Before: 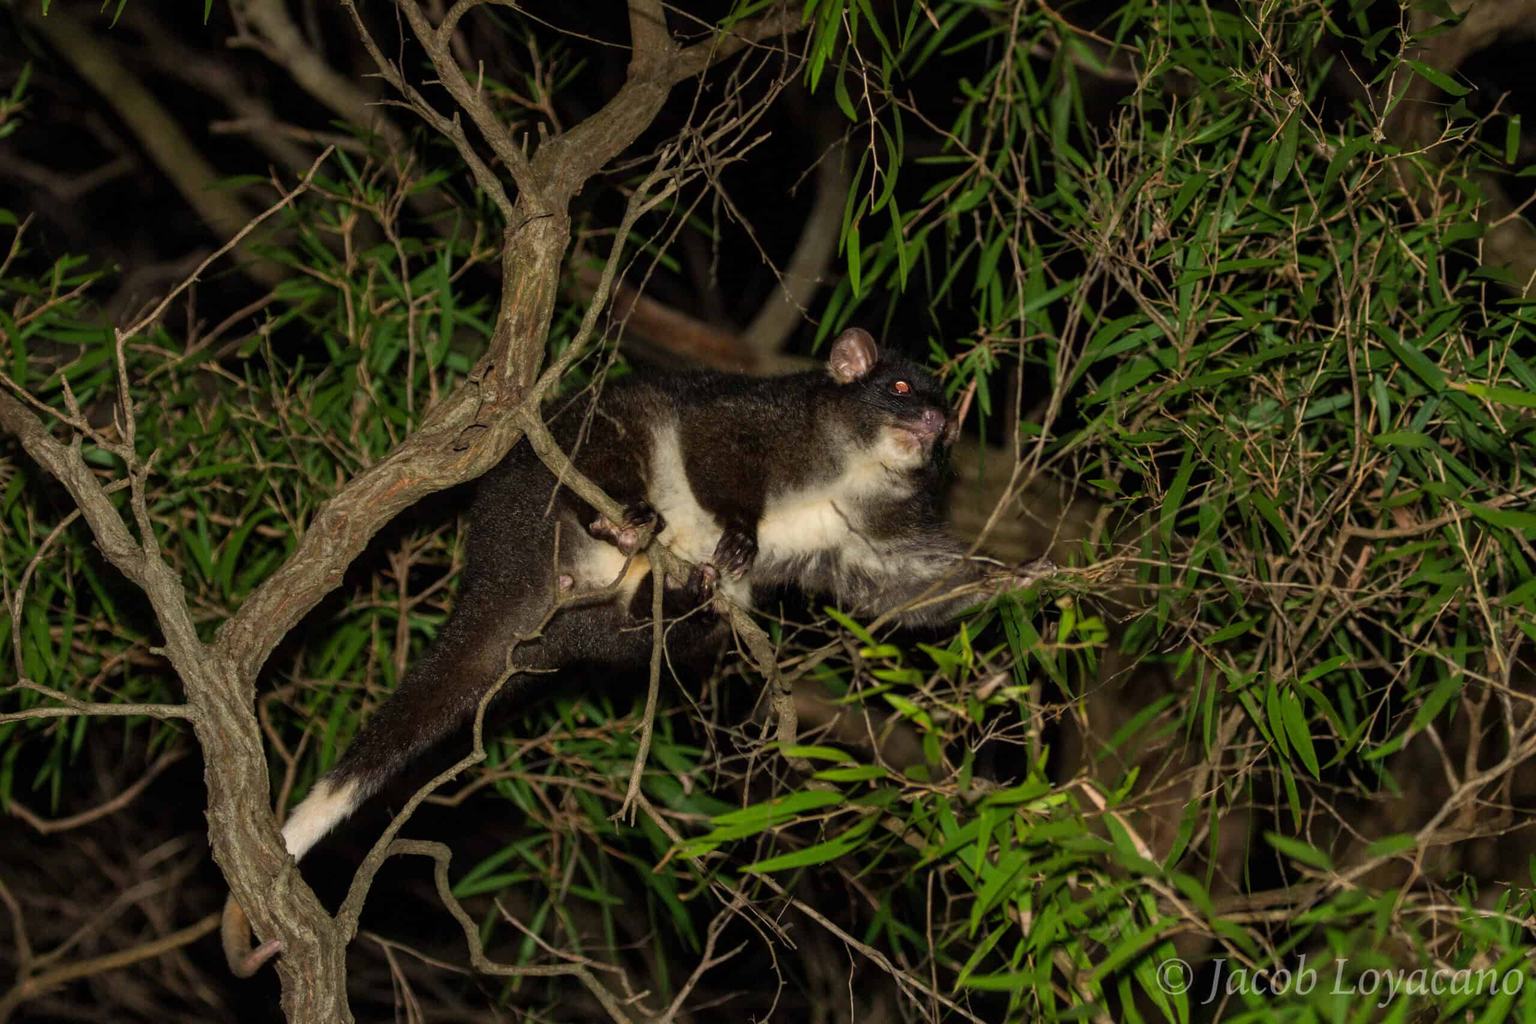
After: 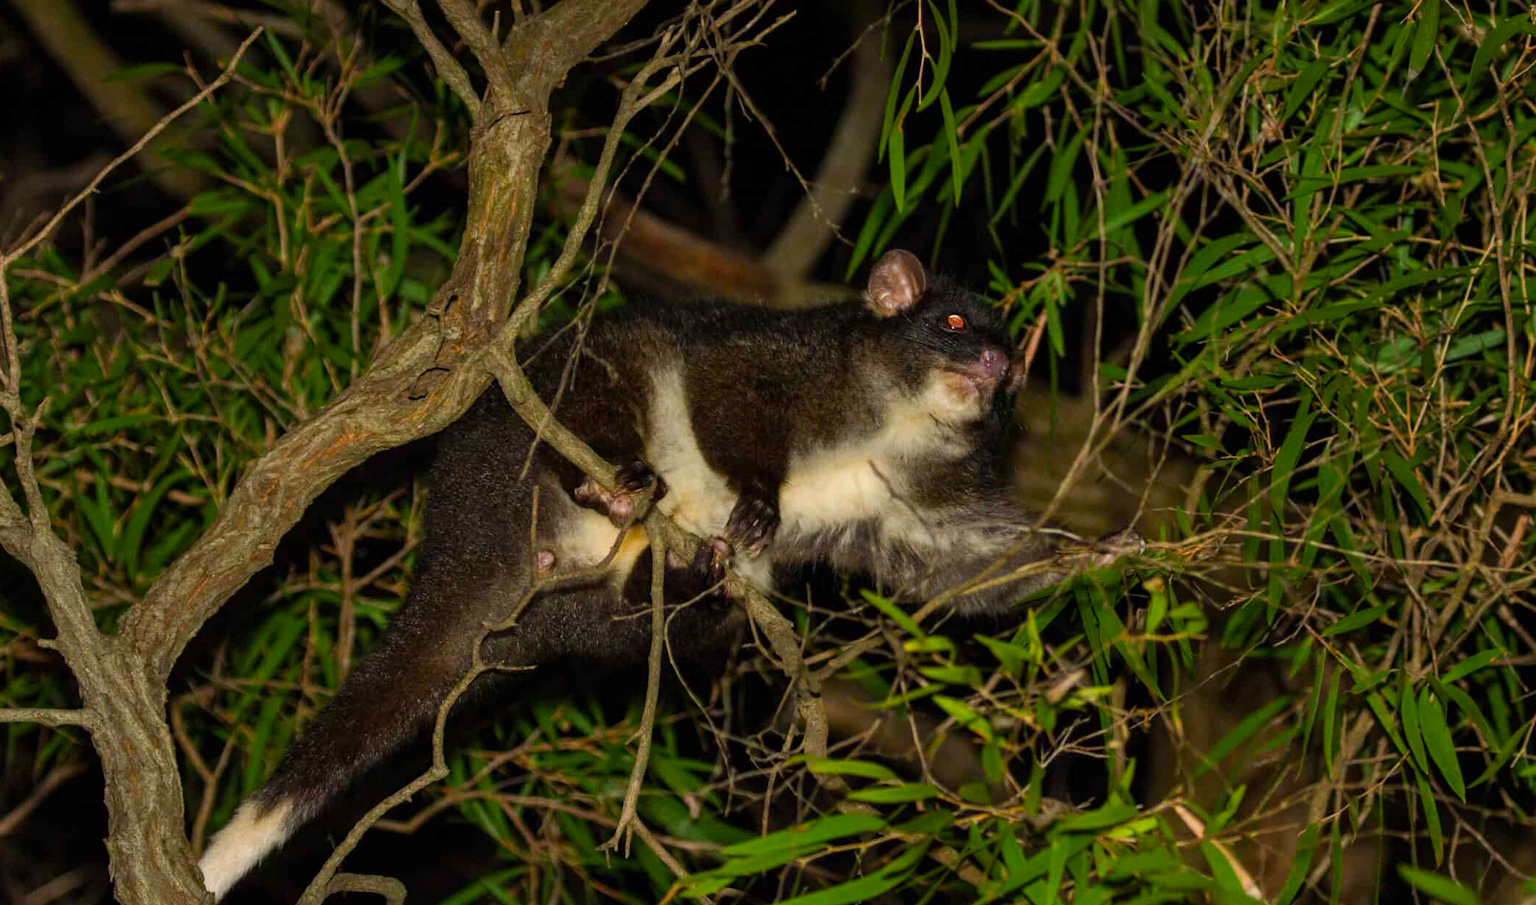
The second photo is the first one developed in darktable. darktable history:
color balance rgb: linear chroma grading › global chroma 2.008%, linear chroma grading › mid-tones -1.087%, perceptual saturation grading › global saturation 29.735%
crop: left 7.758%, top 12.087%, right 10.276%, bottom 15.407%
